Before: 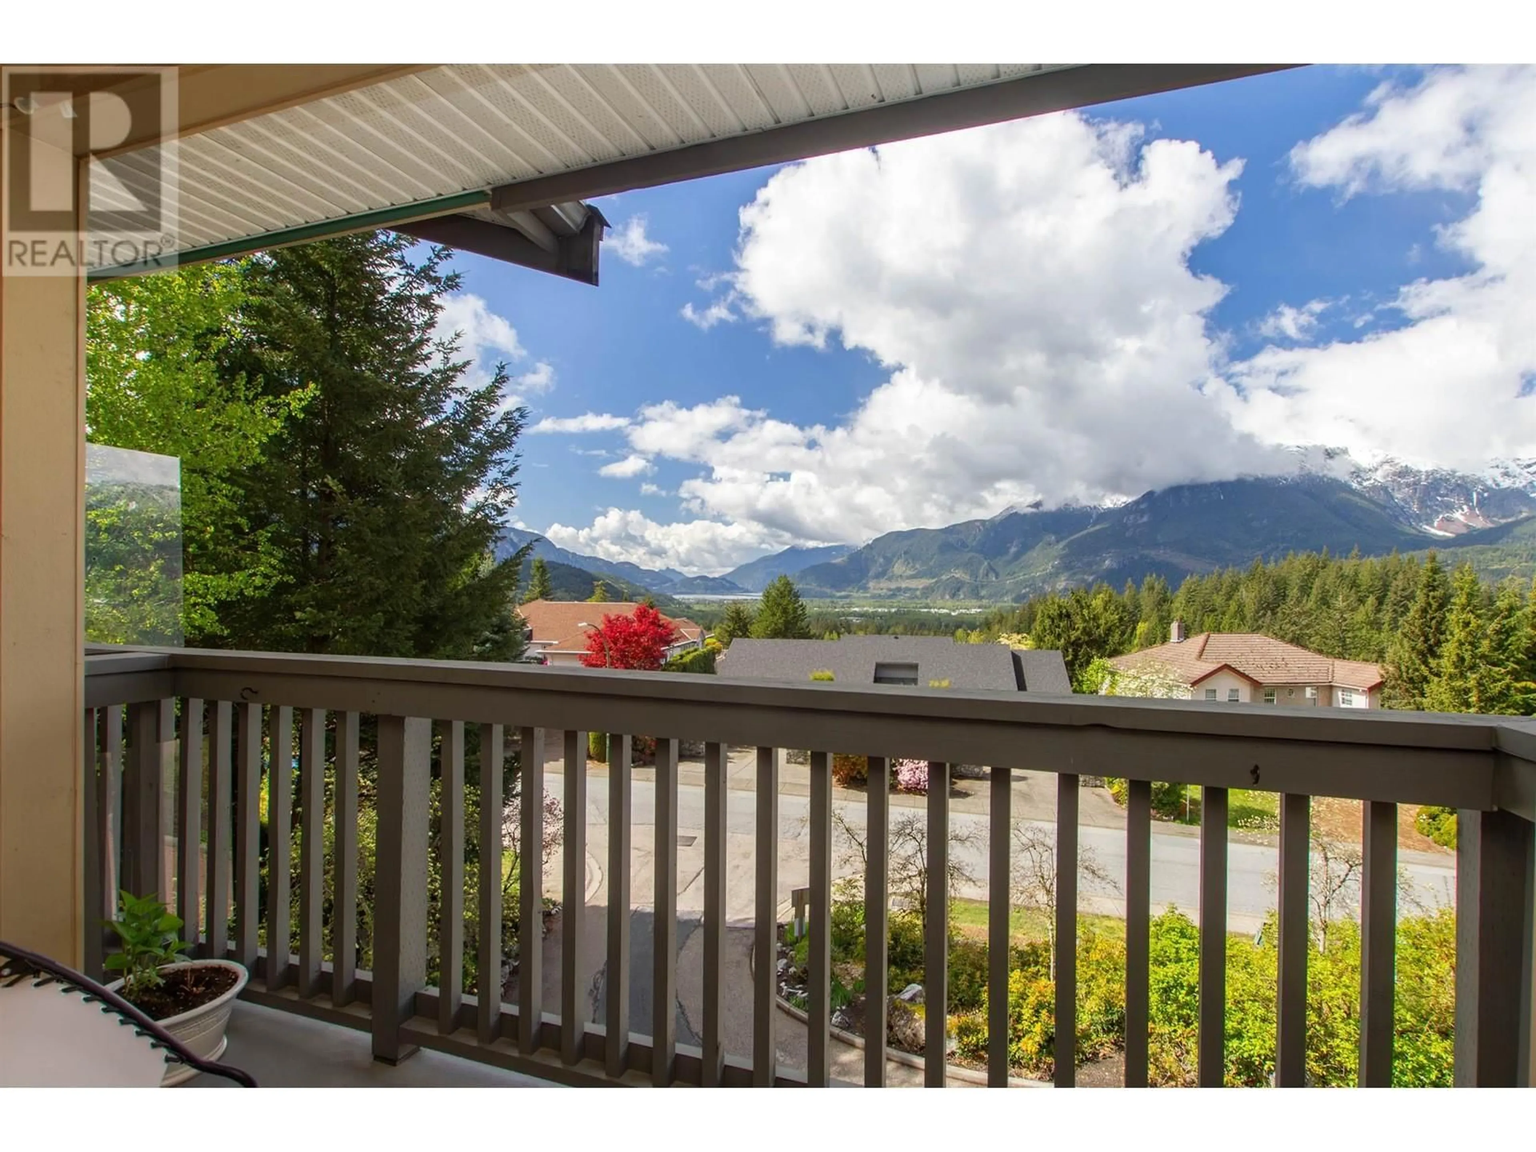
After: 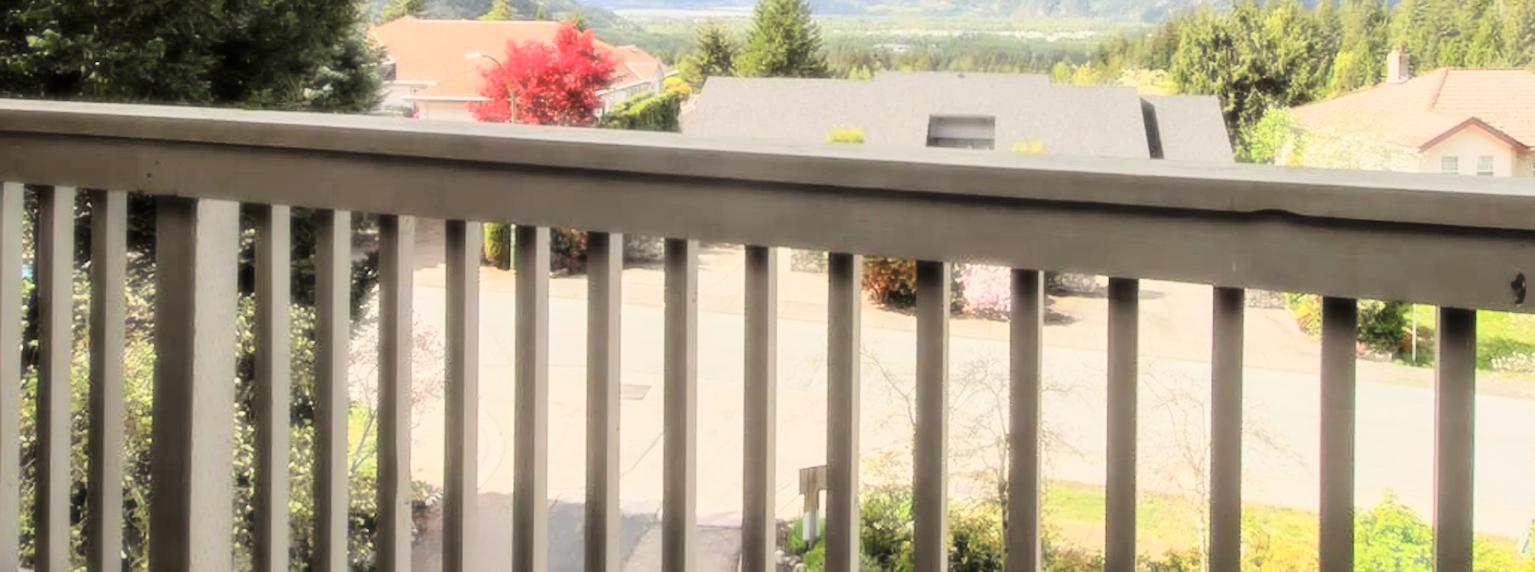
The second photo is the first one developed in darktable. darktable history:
tone curve: curves: ch0 [(0, 0) (0.004, 0) (0.133, 0.071) (0.325, 0.456) (0.832, 0.957) (1, 1)], color space Lab, linked channels, preserve colors none
crop: left 18.091%, top 51.13%, right 17.525%, bottom 16.85%
haze removal: strength -0.9, distance 0.225, compatibility mode true, adaptive false
